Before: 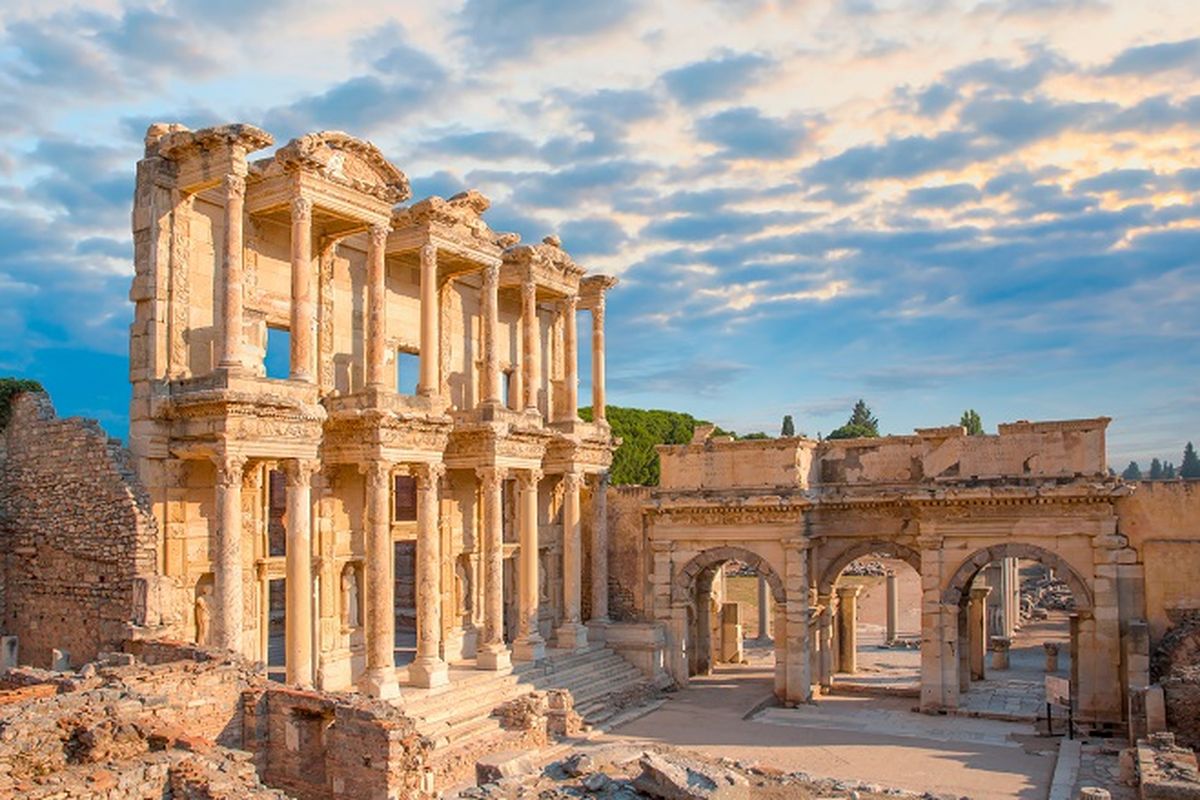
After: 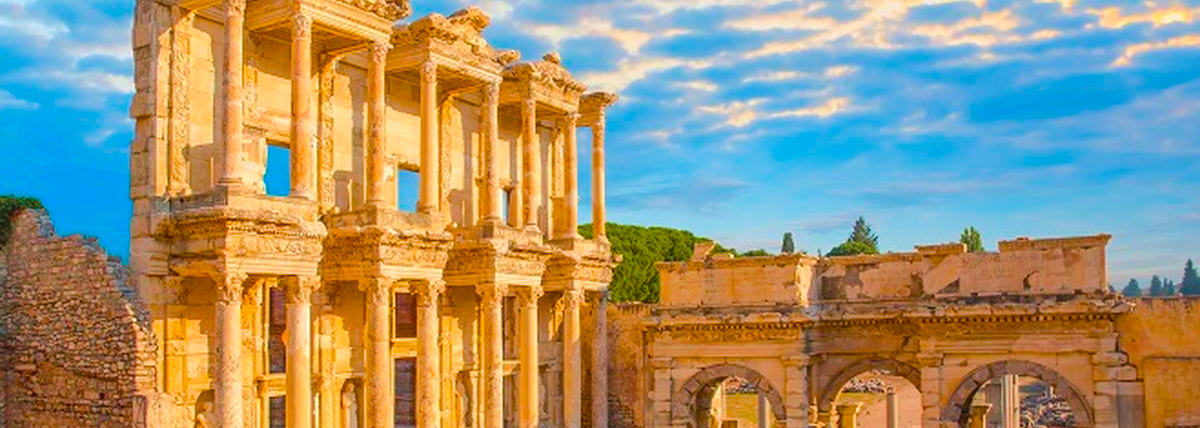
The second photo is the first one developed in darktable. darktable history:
crop and rotate: top 23.063%, bottom 23.341%
velvia: on, module defaults
color balance rgb: power › hue 328.61°, global offset › luminance 0.512%, perceptual saturation grading › global saturation 35.836%, perceptual saturation grading › shadows 34.993%, perceptual brilliance grading › mid-tones 10.084%, perceptual brilliance grading › shadows 14.899%, global vibrance 20%
